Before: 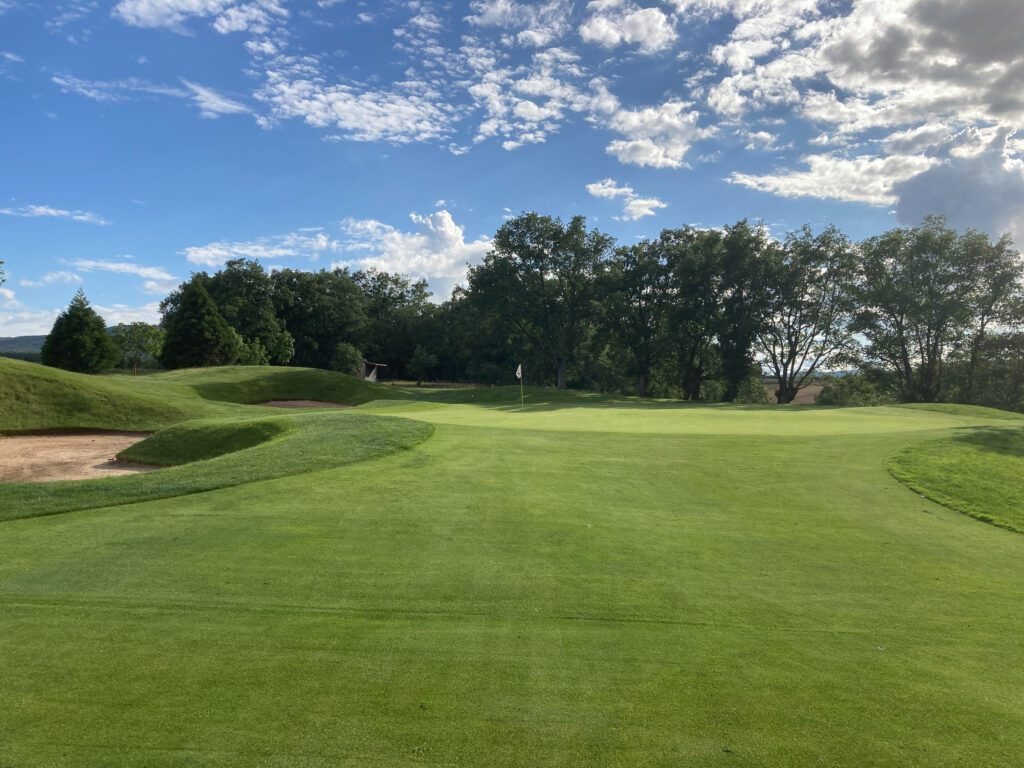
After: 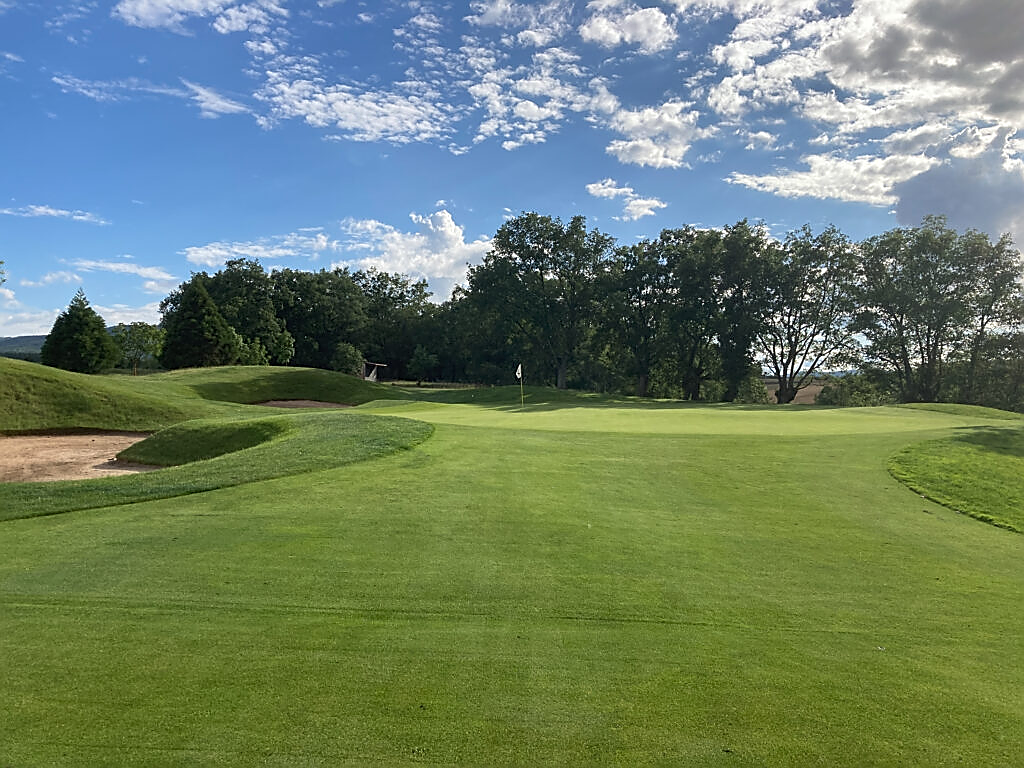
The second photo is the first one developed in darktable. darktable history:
sharpen: radius 1.4, amount 1.25, threshold 0.7
color balance rgb: global vibrance 10%
